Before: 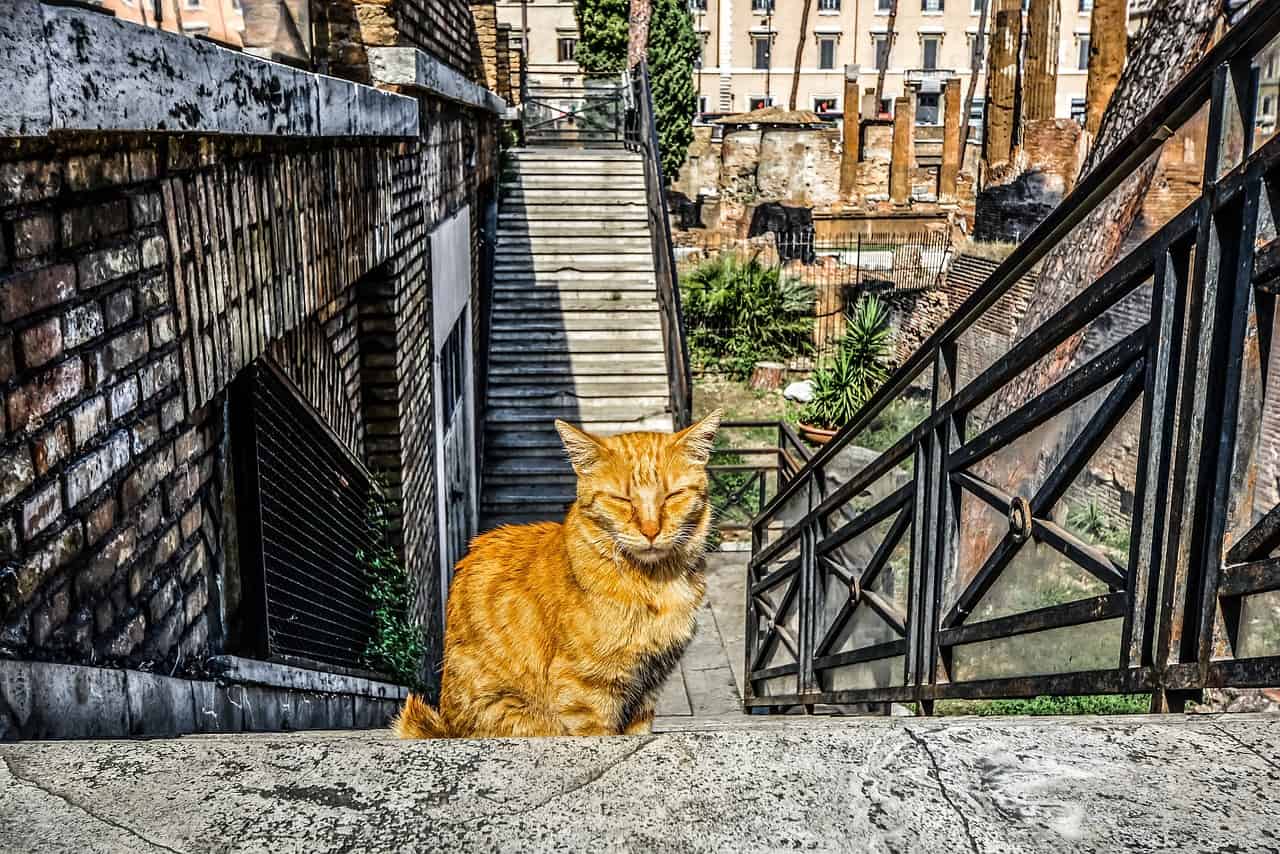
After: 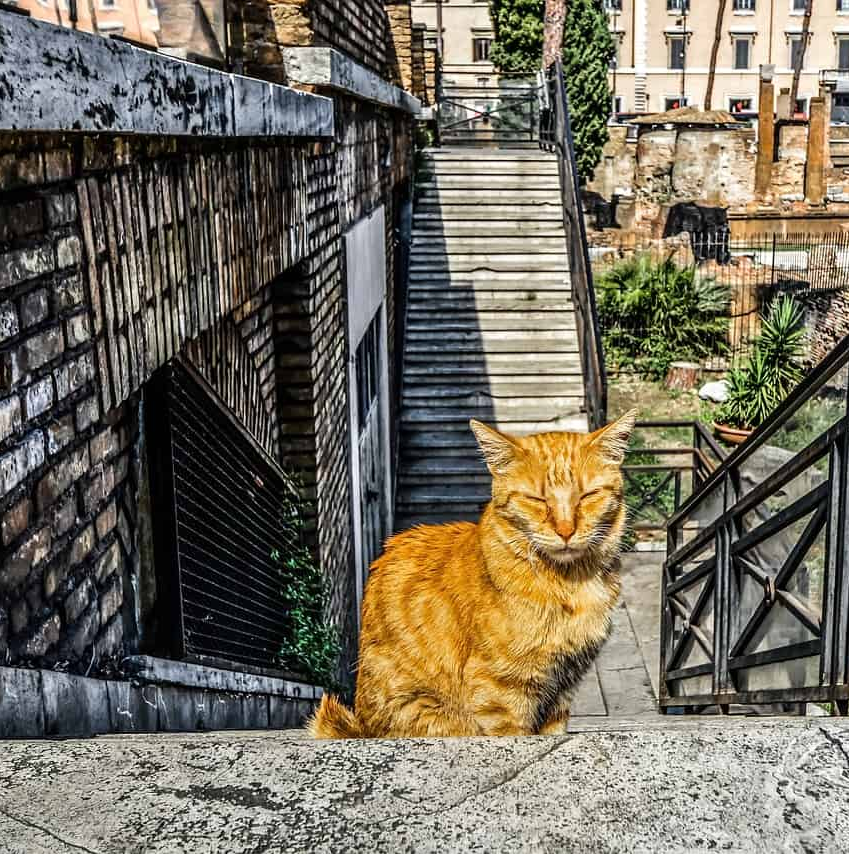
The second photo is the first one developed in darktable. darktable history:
crop and rotate: left 6.644%, right 27.011%
